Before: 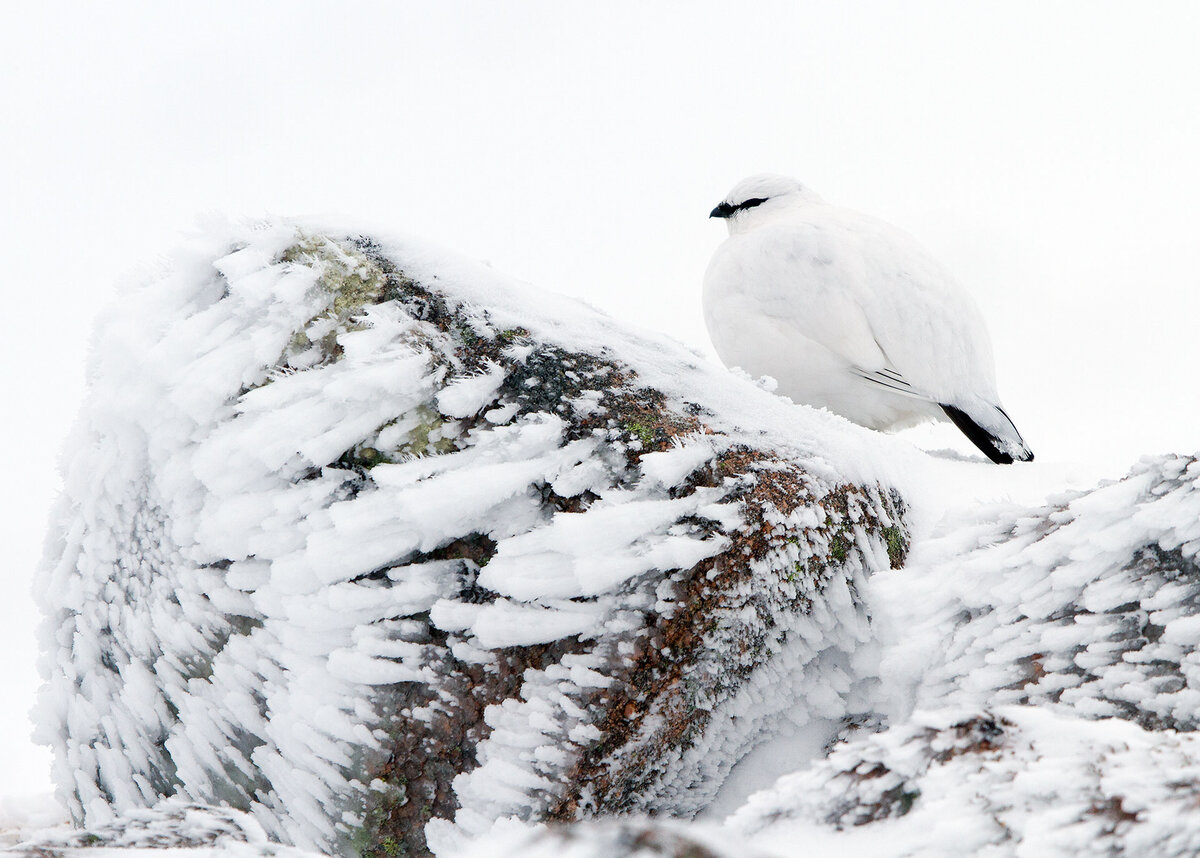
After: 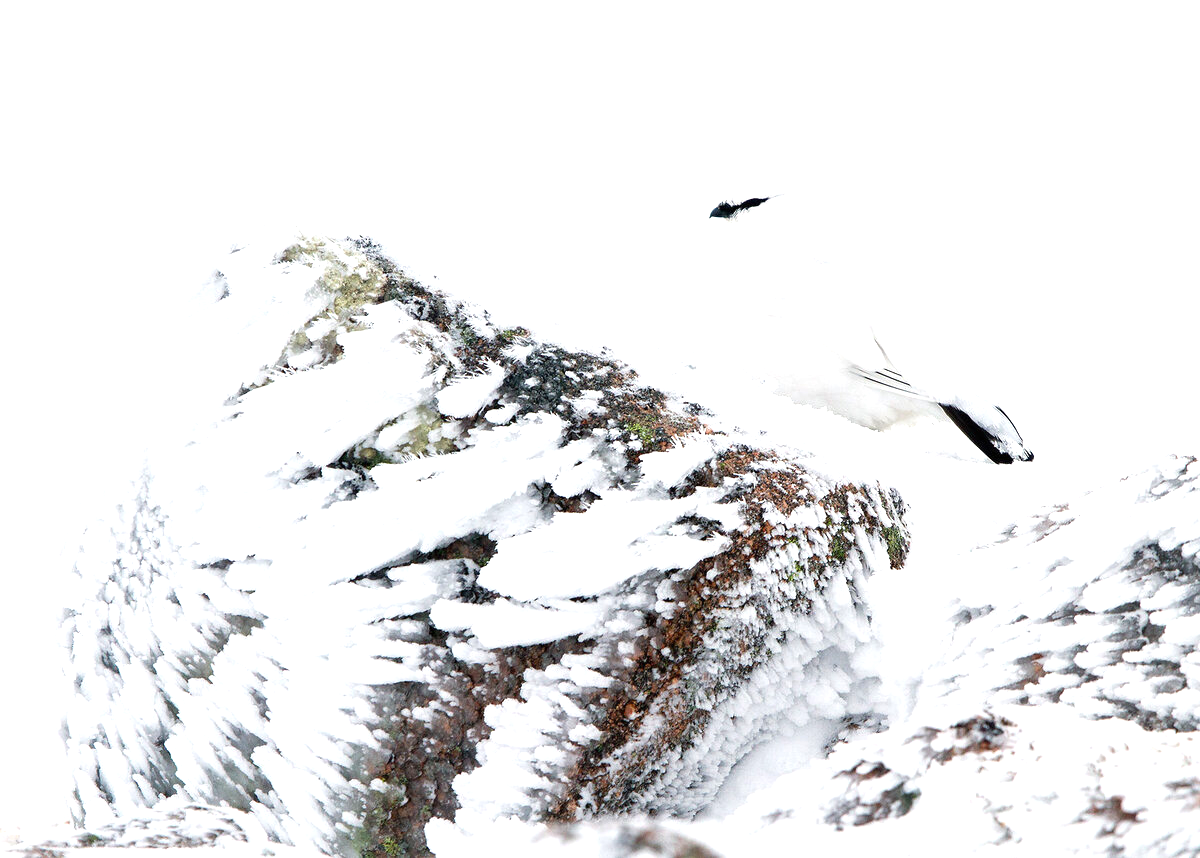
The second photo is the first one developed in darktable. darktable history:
tone equalizer: edges refinement/feathering 500, mask exposure compensation -1.57 EV, preserve details no
exposure: black level correction 0, exposure 0.691 EV, compensate exposure bias true, compensate highlight preservation false
